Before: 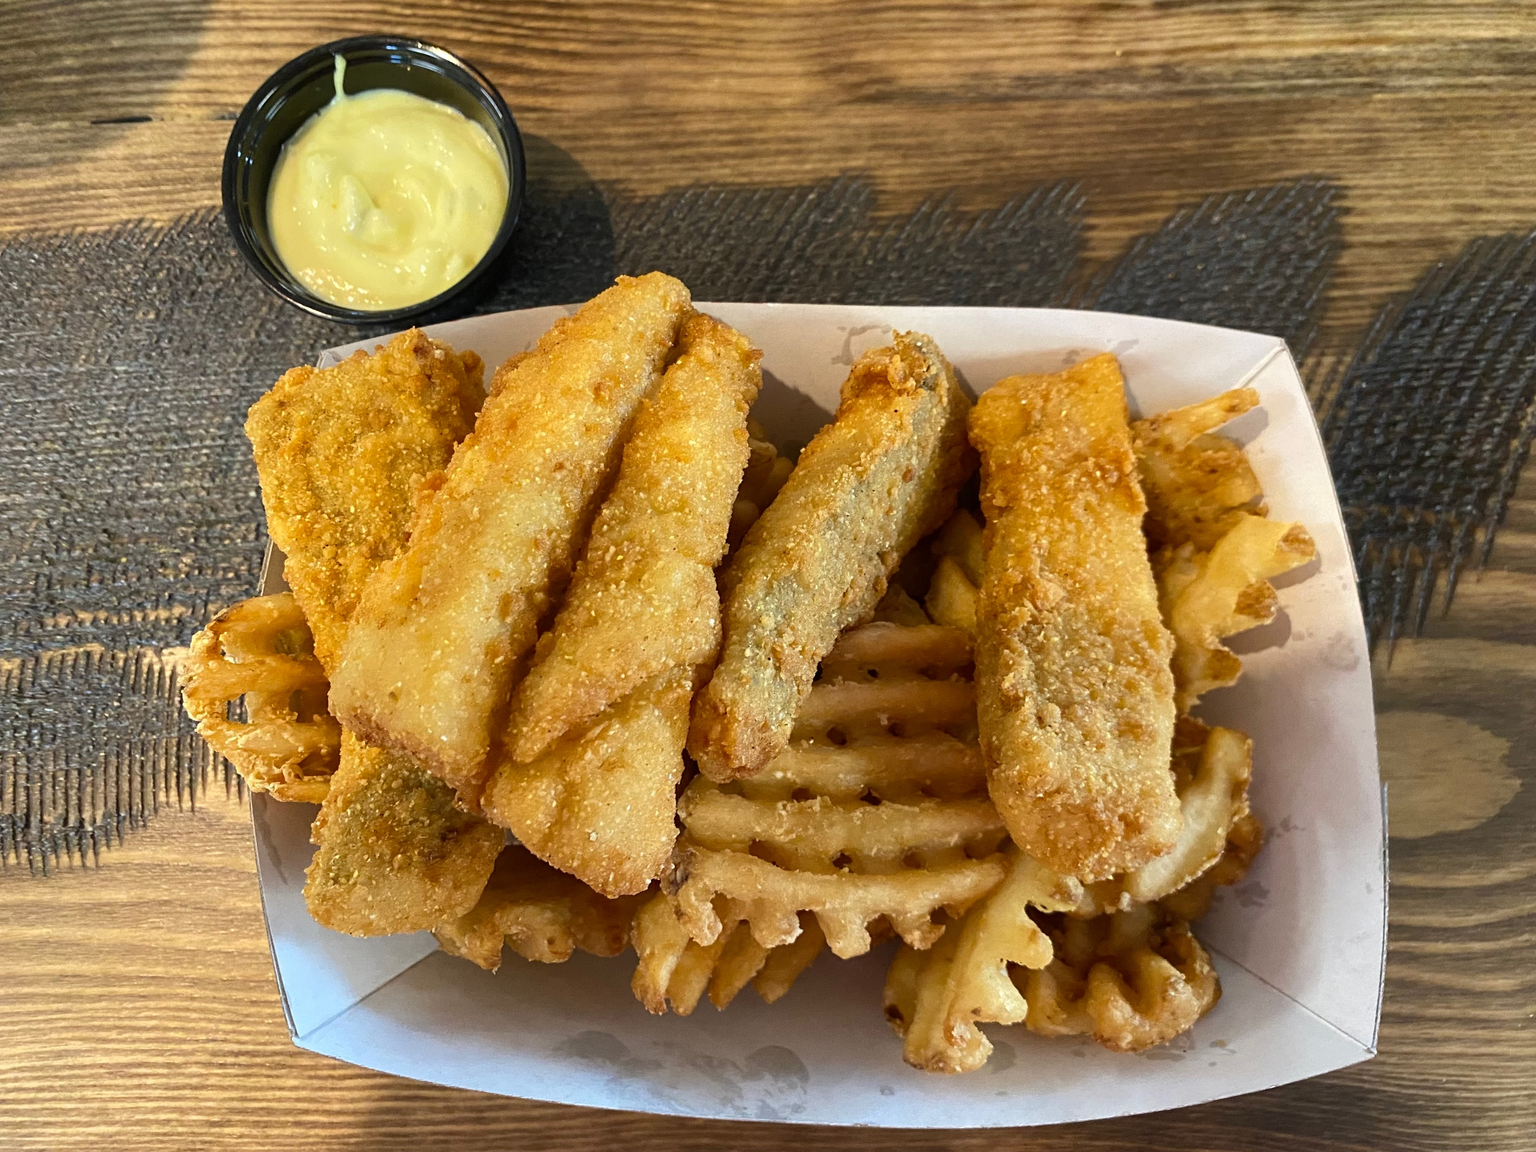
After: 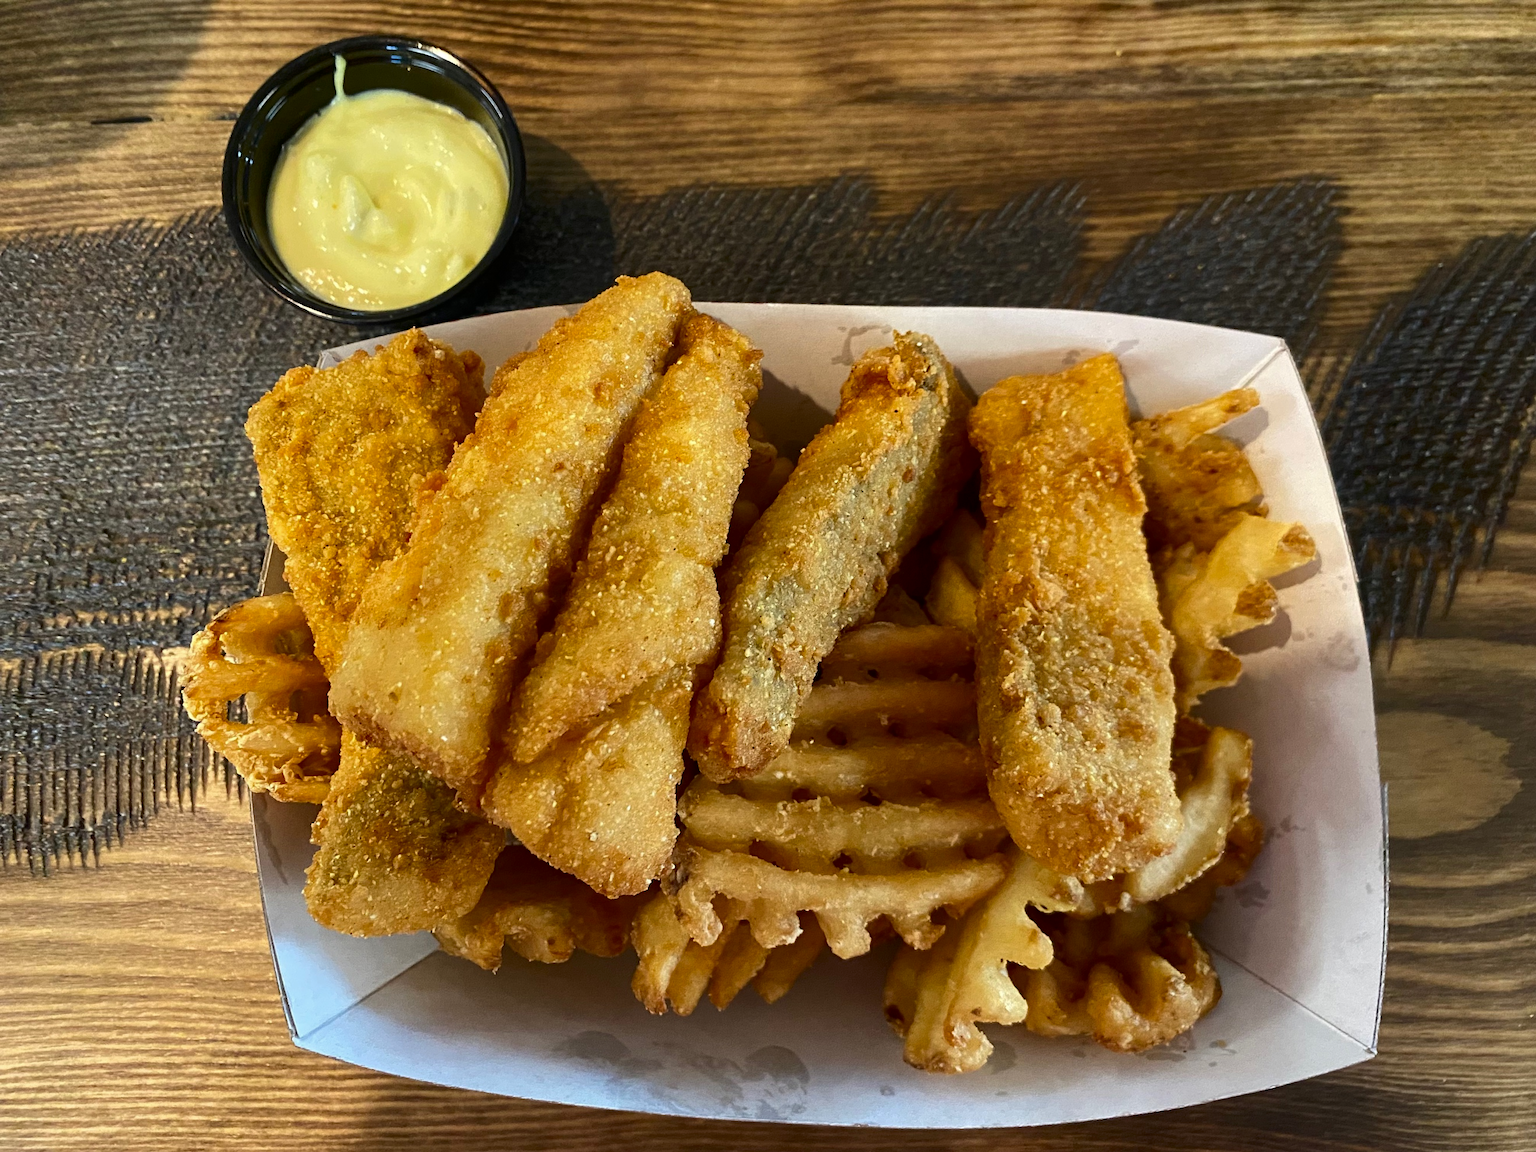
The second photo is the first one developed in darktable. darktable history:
contrast brightness saturation: contrast 0.068, brightness -0.134, saturation 0.059
